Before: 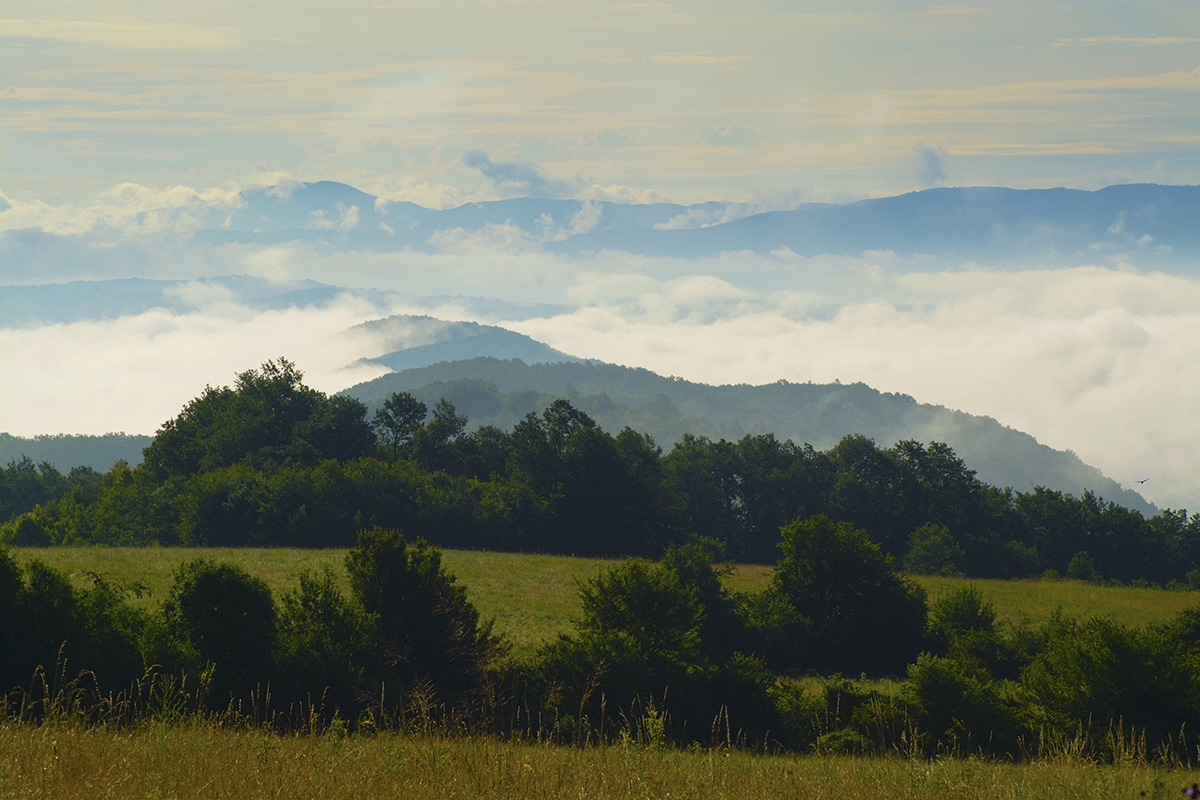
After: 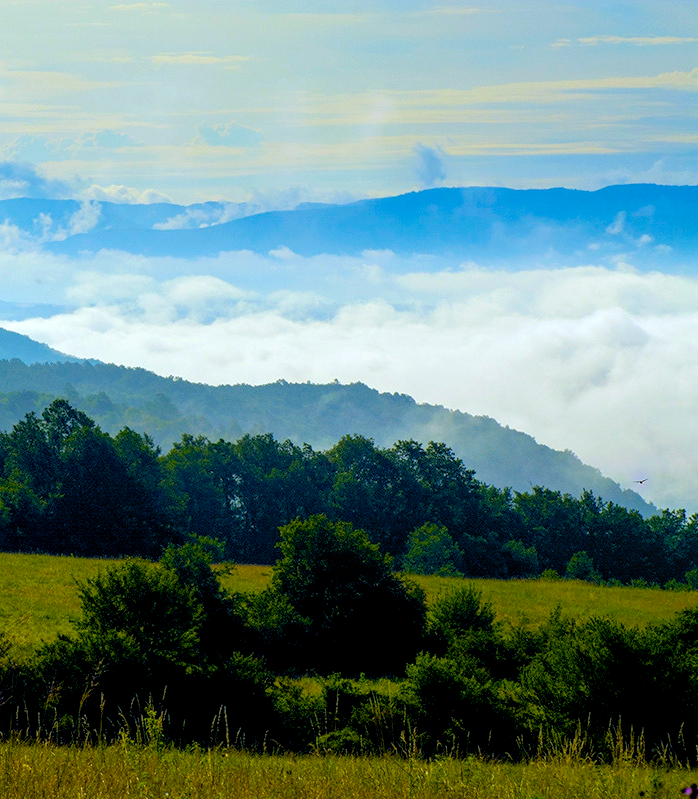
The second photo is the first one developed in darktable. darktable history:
crop: left 41.798%
color calibration: x 0.37, y 0.382, temperature 4316.75 K
color balance rgb: global offset › luminance -1.428%, linear chroma grading › global chroma 8.863%, perceptual saturation grading › global saturation 39.086%, perceptual brilliance grading › global brilliance 9.31%, perceptual brilliance grading › shadows 15.838%, global vibrance 20%
local contrast: on, module defaults
